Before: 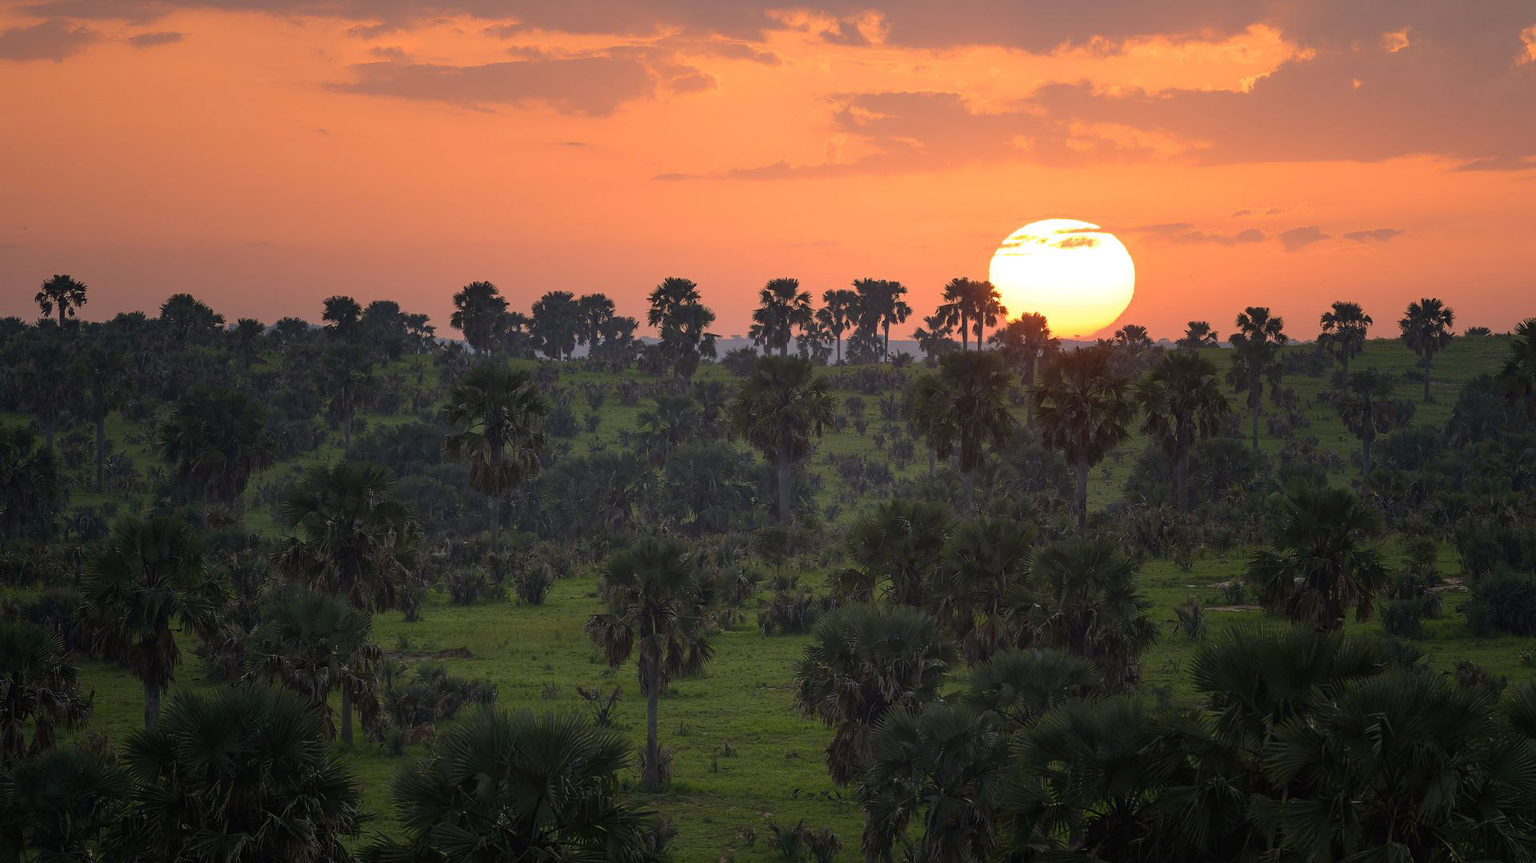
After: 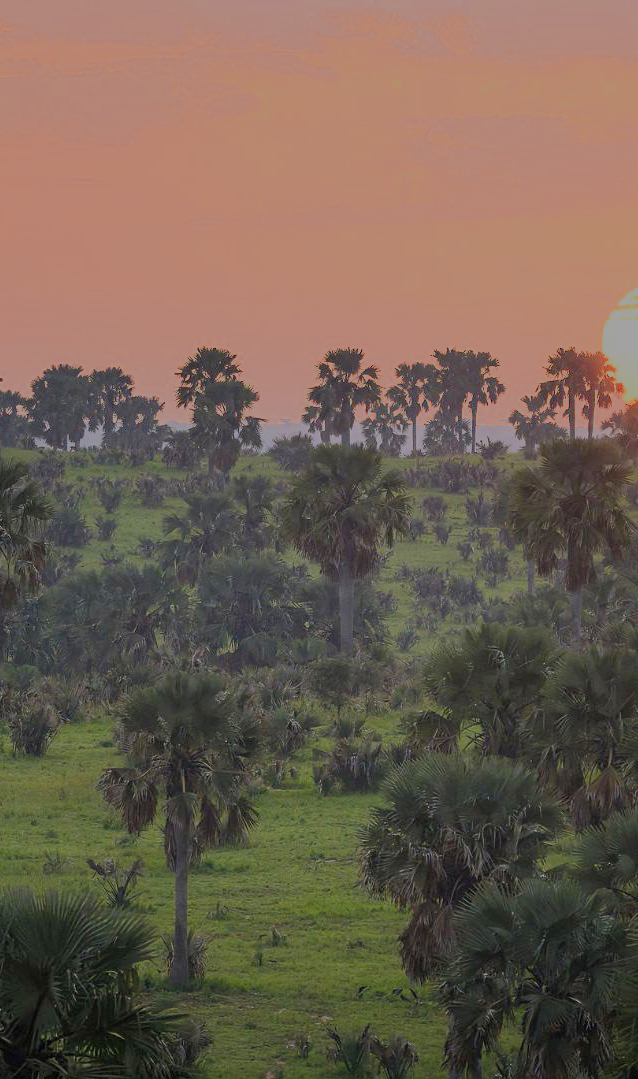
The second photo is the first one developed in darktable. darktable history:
filmic rgb: black relative exposure -13.02 EV, white relative exposure 4.05 EV, target white luminance 85.123%, hardness 6.29, latitude 42.19%, contrast 0.86, shadows ↔ highlights balance 8.8%
tone equalizer: -8 EV 1.01 EV, -7 EV 1.03 EV, -6 EV 1.02 EV, -5 EV 0.962 EV, -4 EV 1.01 EV, -3 EV 0.738 EV, -2 EV 0.485 EV, -1 EV 0.261 EV, edges refinement/feathering 500, mask exposure compensation -1.57 EV, preserve details no
crop: left 33.059%, right 33.708%
